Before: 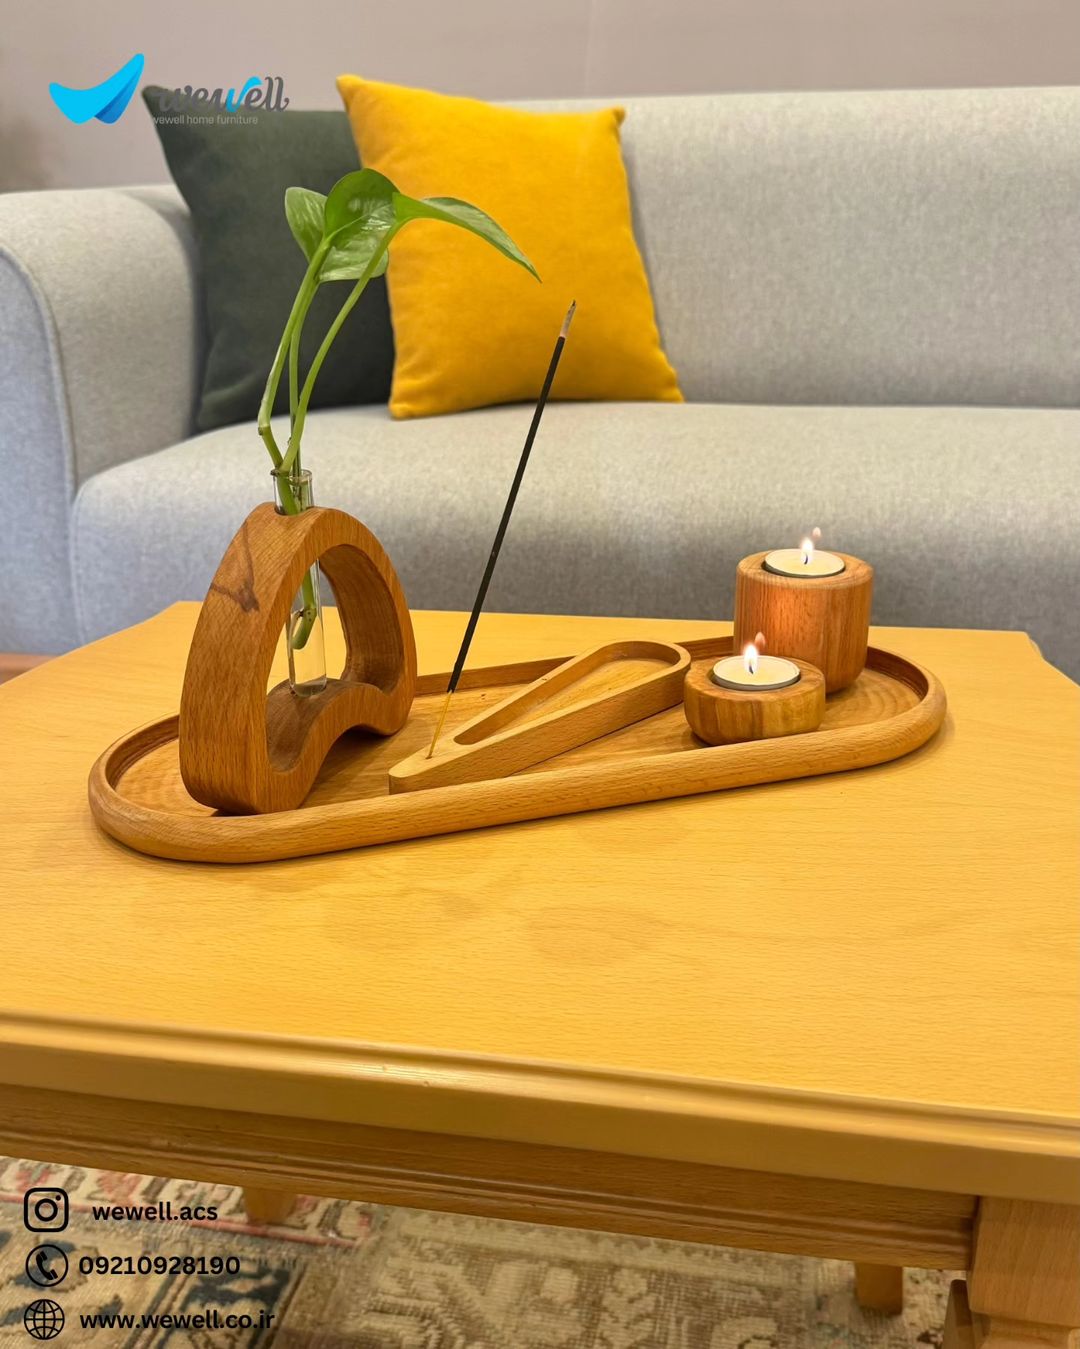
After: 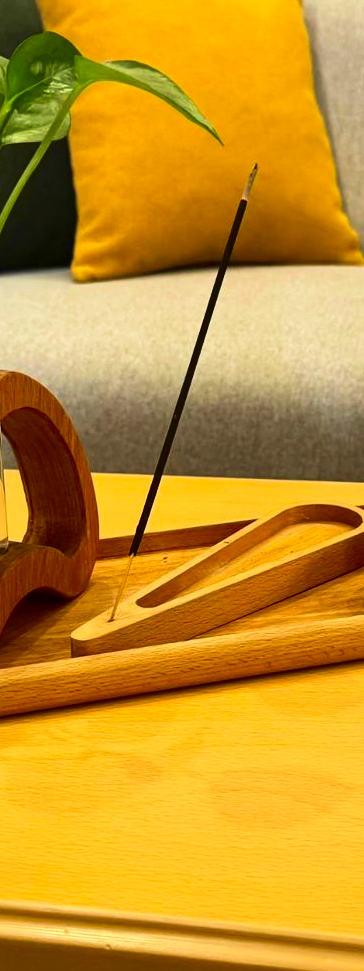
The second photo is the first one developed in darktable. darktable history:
crop and rotate: left 29.53%, top 10.164%, right 36.731%, bottom 17.846%
tone equalizer: edges refinement/feathering 500, mask exposure compensation -1.57 EV, preserve details no
velvia: strength 56.35%
contrast brightness saturation: contrast 0.215, brightness -0.112, saturation 0.215
